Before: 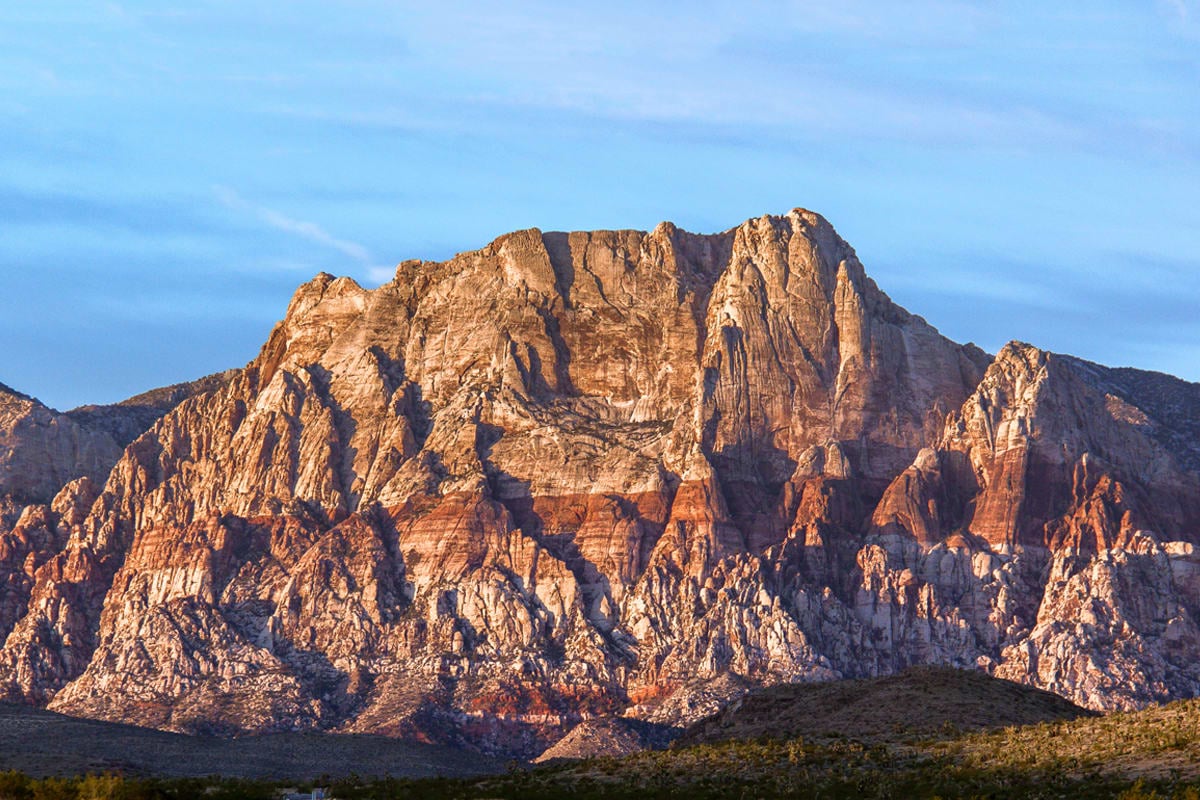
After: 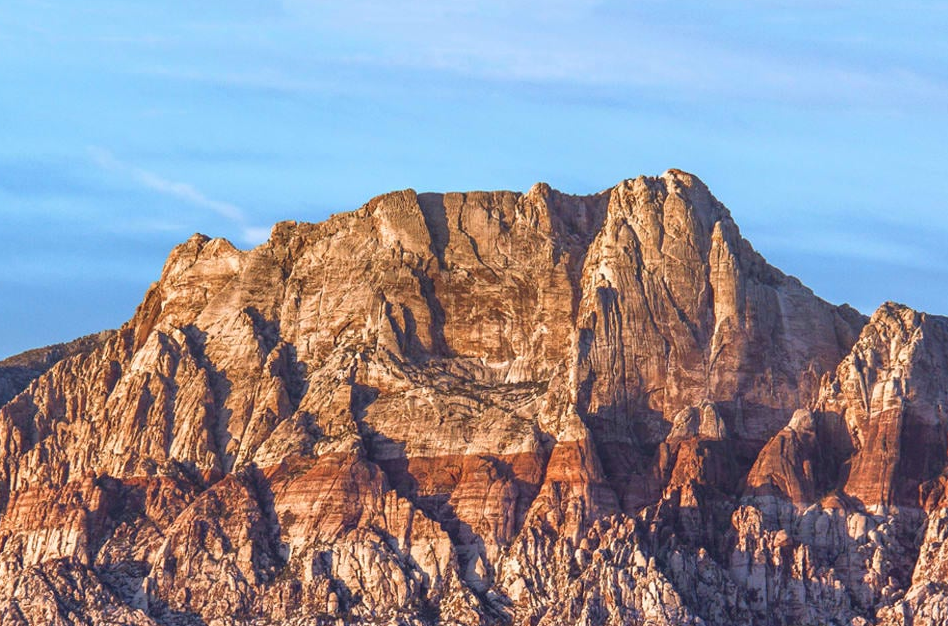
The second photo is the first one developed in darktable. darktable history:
color correction: highlights b* -0.057
crop and rotate: left 10.453%, top 5.081%, right 10.503%, bottom 16.598%
